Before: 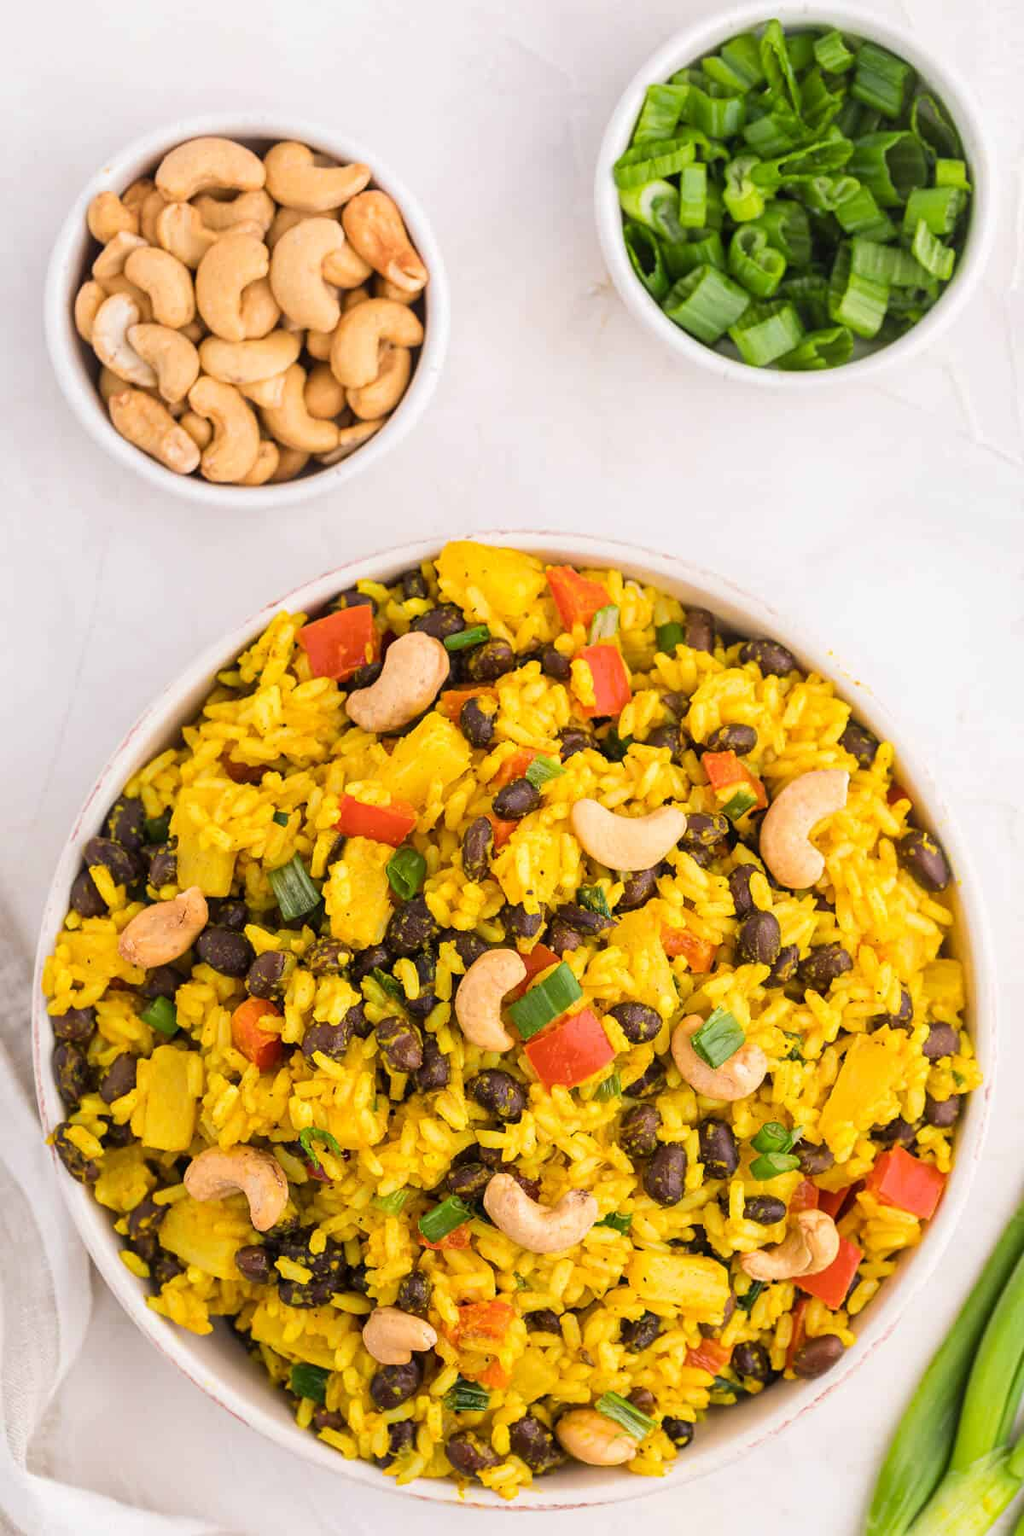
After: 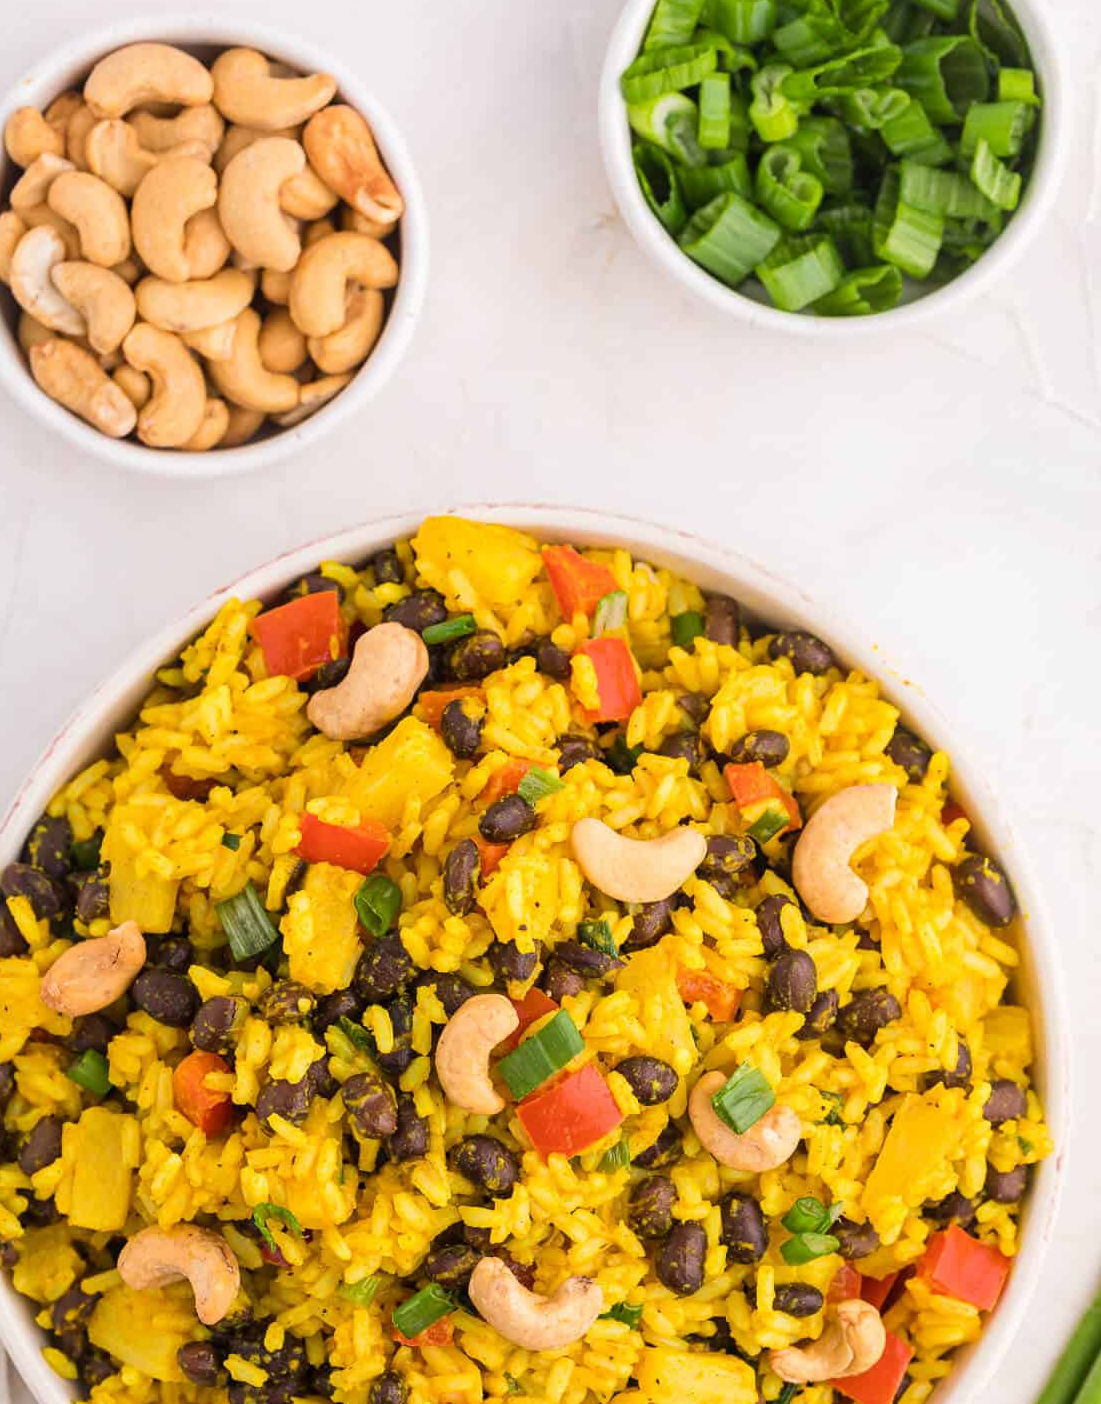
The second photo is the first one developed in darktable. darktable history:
crop: left 8.183%, top 6.592%, bottom 15.384%
